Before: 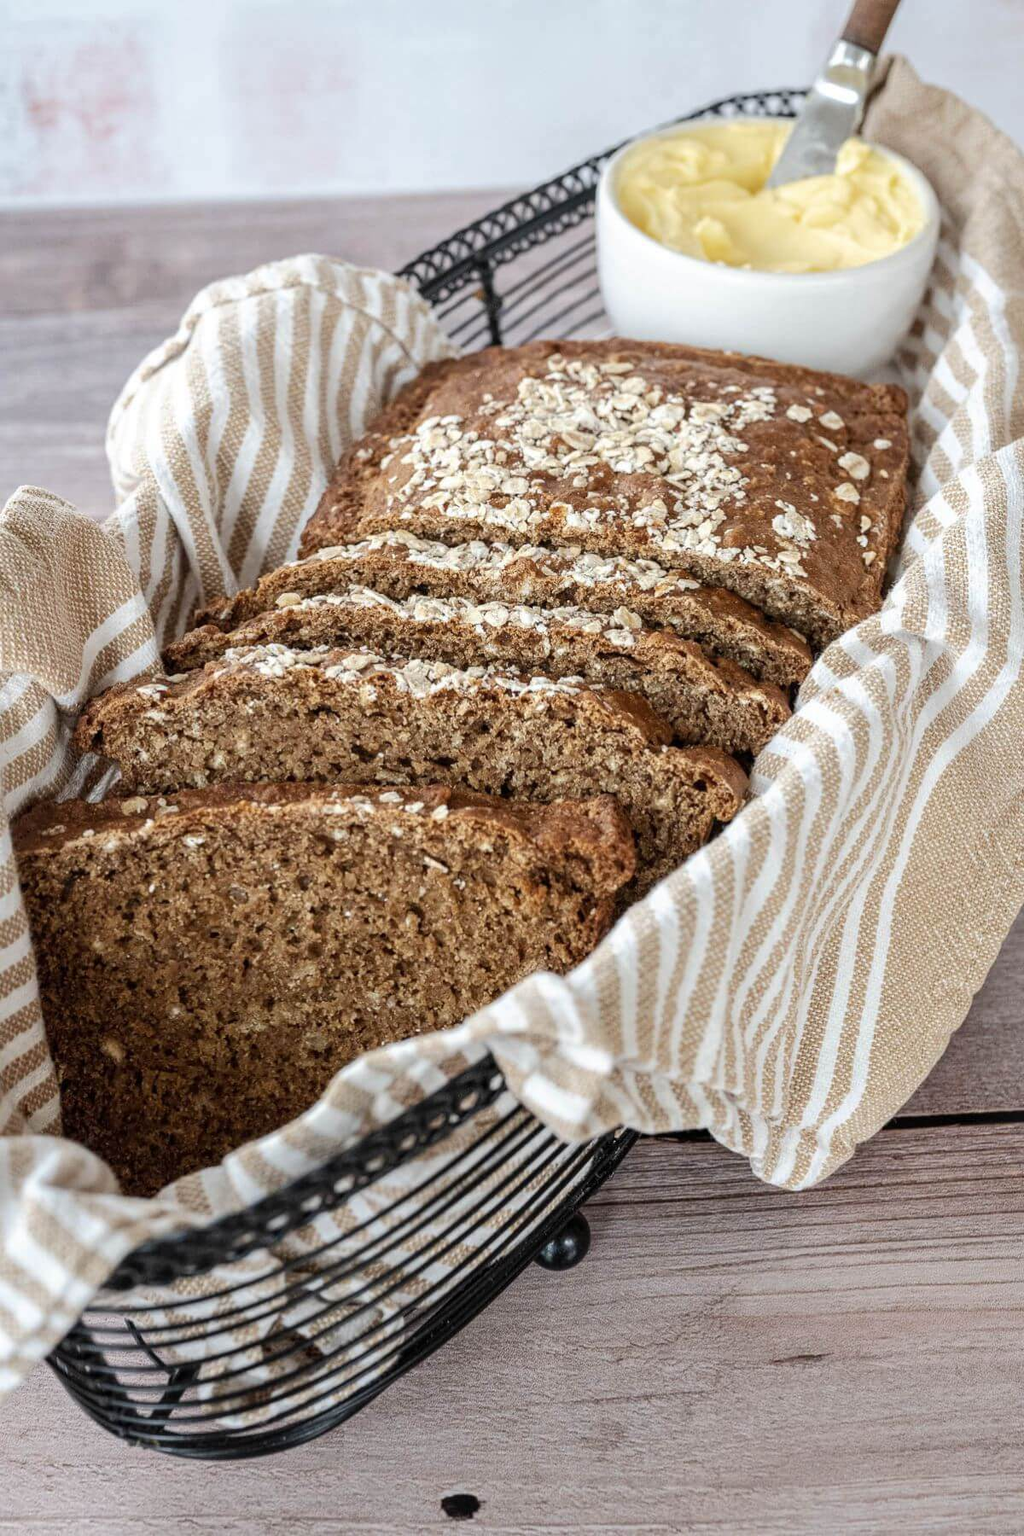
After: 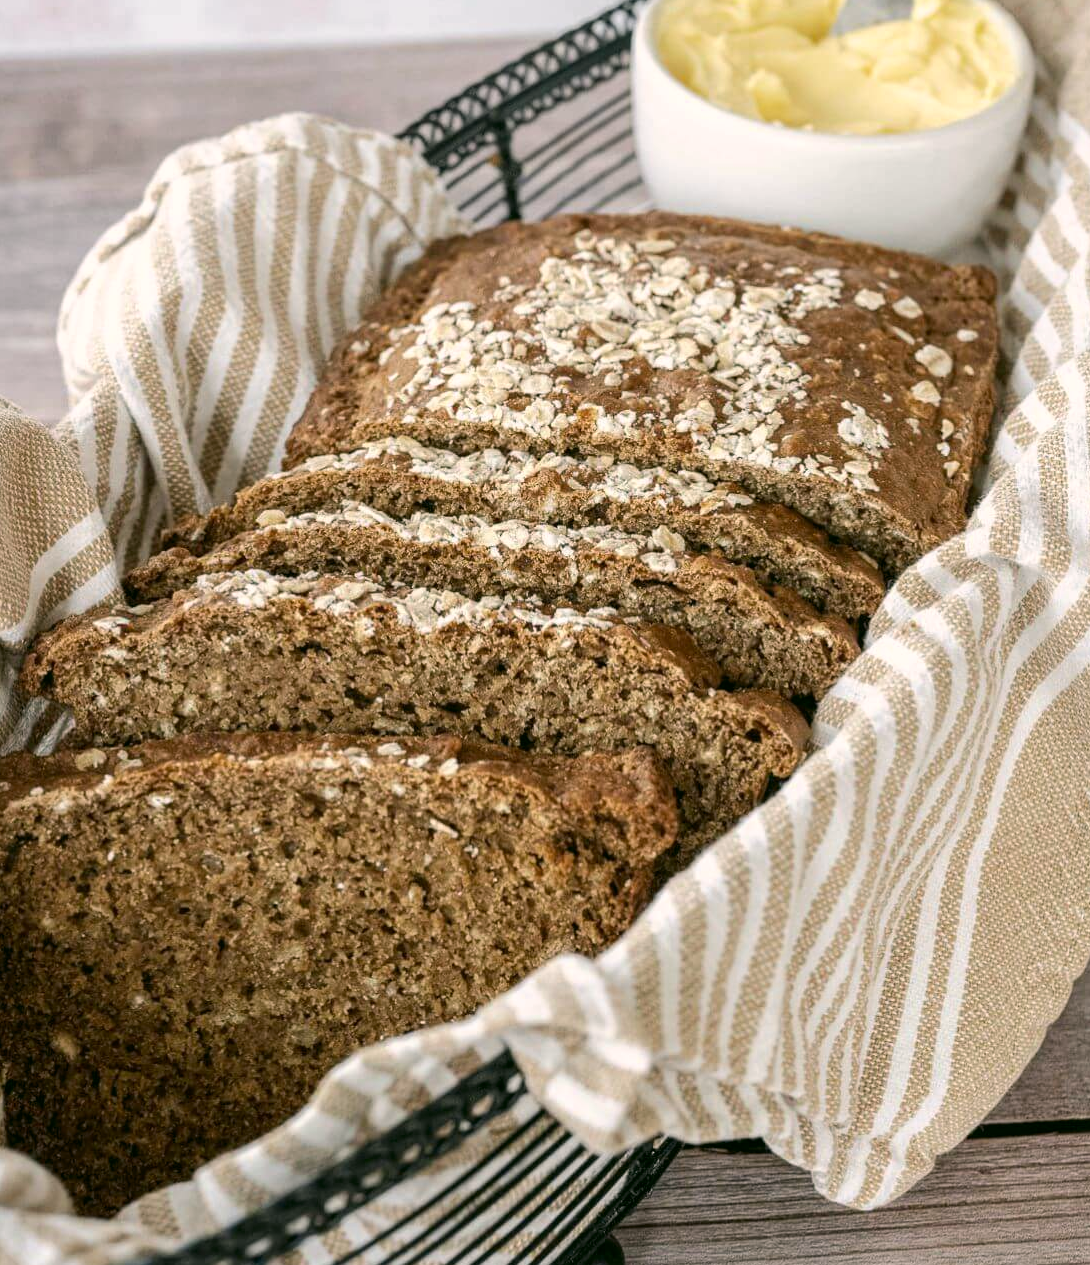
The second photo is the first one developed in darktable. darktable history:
crop: left 5.596%, top 10.314%, right 3.534%, bottom 19.395%
color correction: highlights a* 4.02, highlights b* 4.98, shadows a* -7.55, shadows b* 4.98
white balance: red 1, blue 1
